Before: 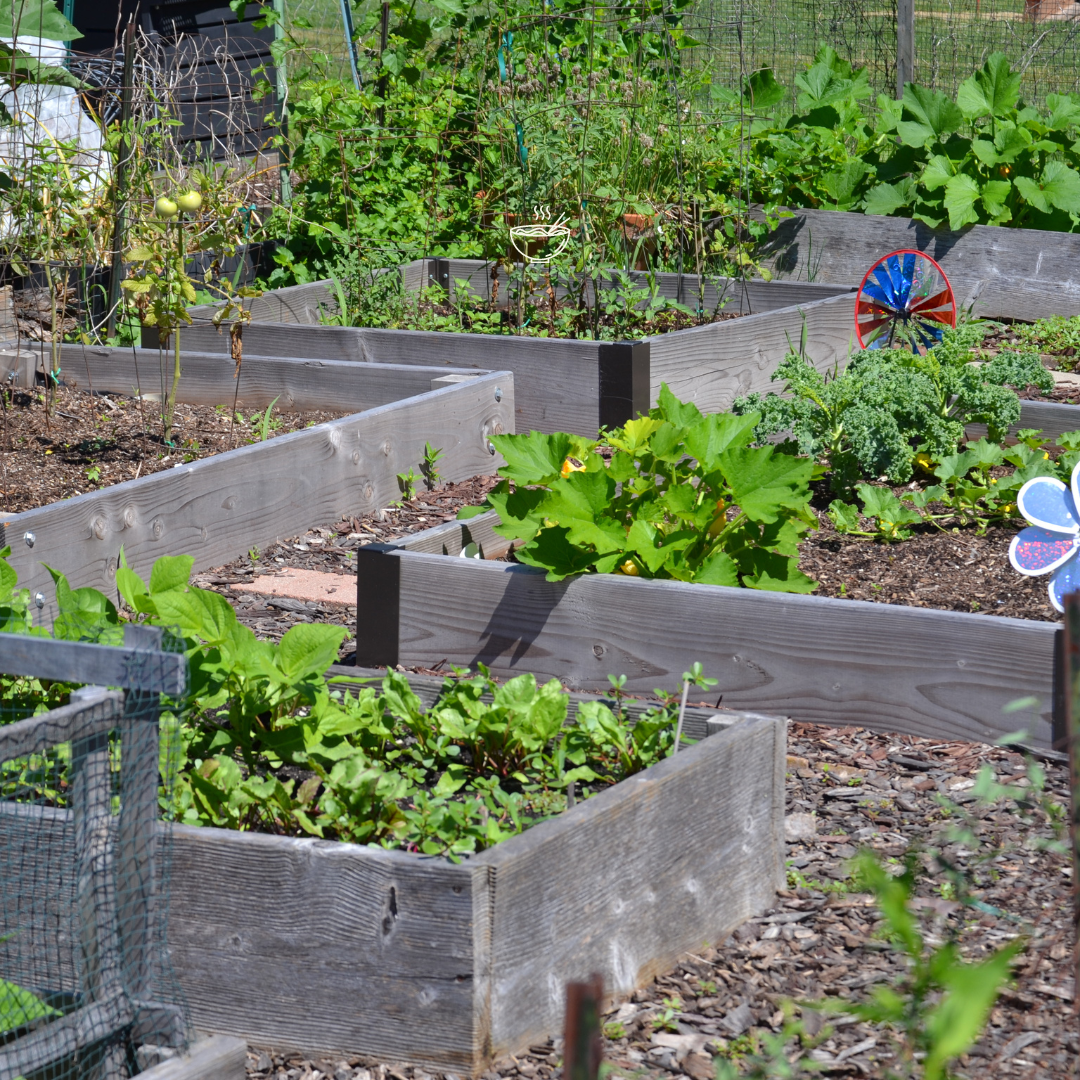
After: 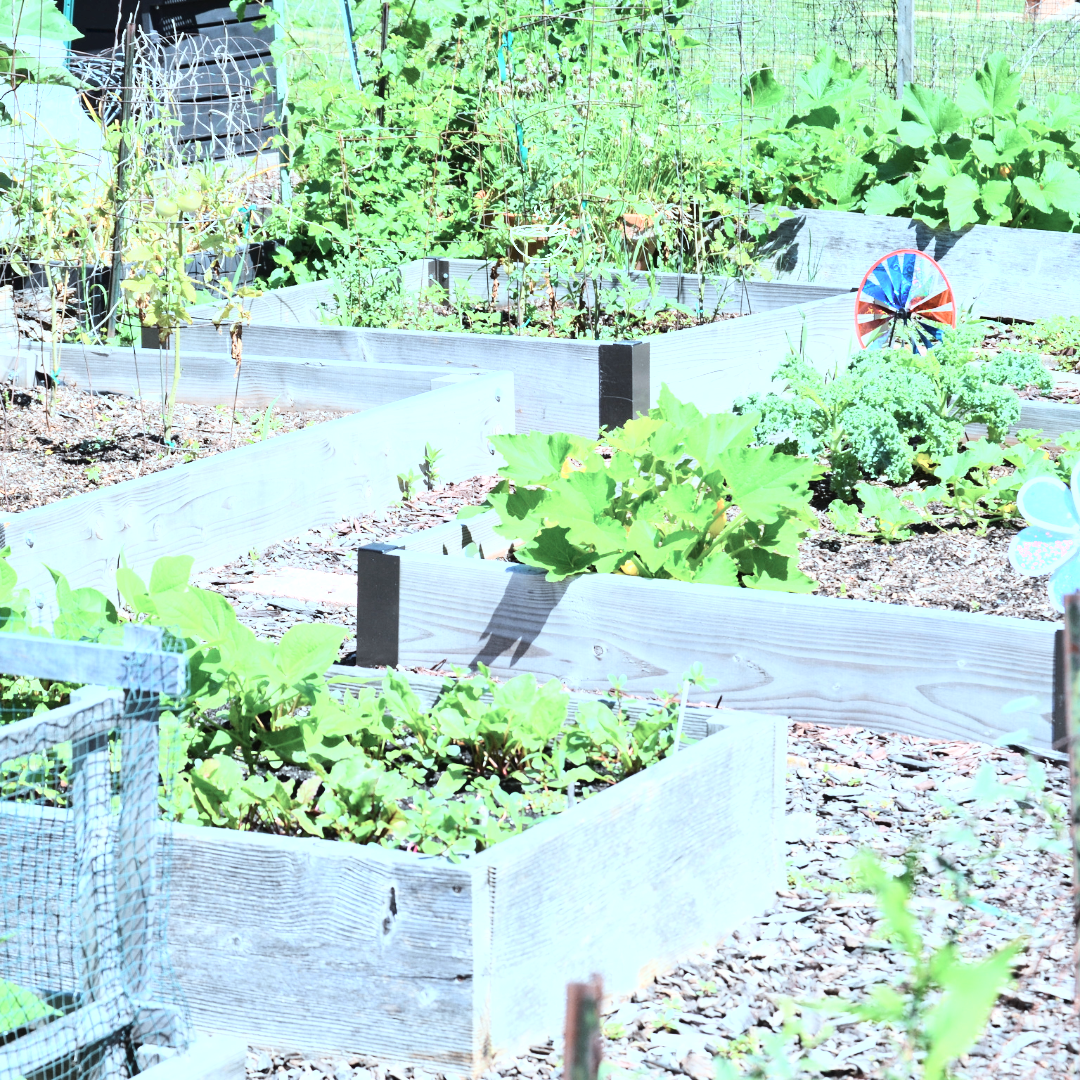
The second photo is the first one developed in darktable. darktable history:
color correction: highlights a* -13.03, highlights b* -17.95, saturation 0.706
exposure: black level correction 0, exposure 1.096 EV, compensate highlight preservation false
base curve: curves: ch0 [(0, 0.003) (0.001, 0.002) (0.006, 0.004) (0.02, 0.022) (0.048, 0.086) (0.094, 0.234) (0.162, 0.431) (0.258, 0.629) (0.385, 0.8) (0.548, 0.918) (0.751, 0.988) (1, 1)]
